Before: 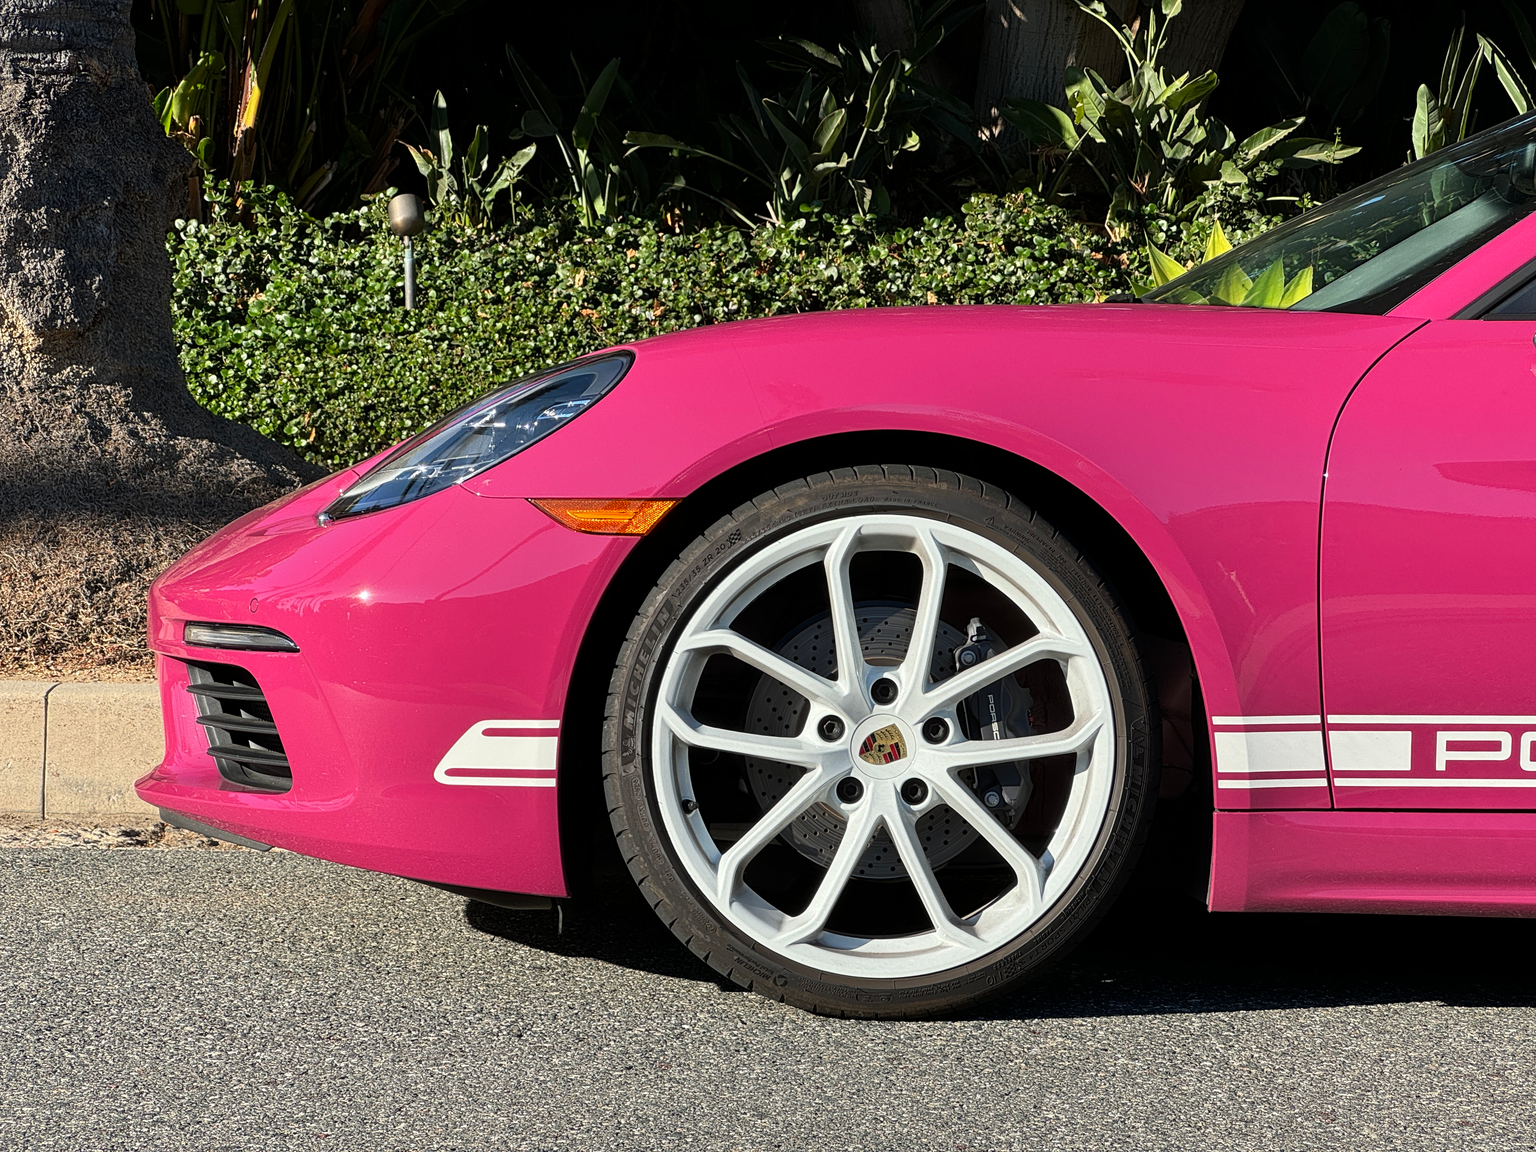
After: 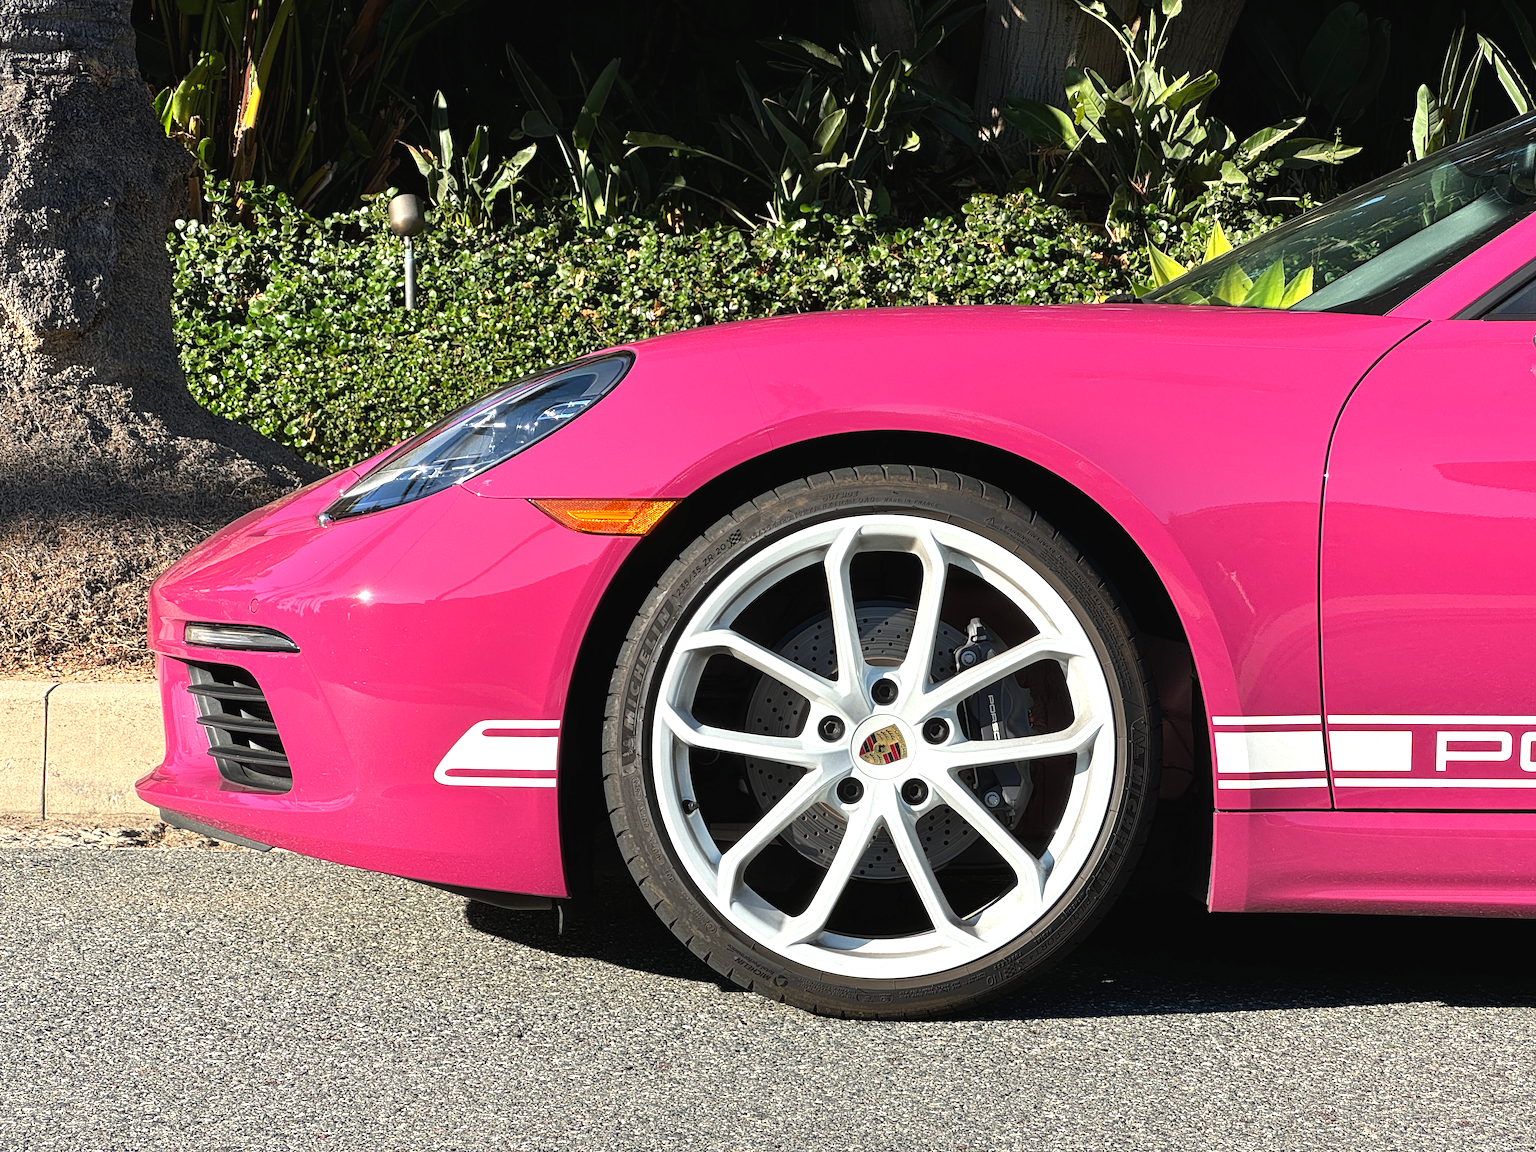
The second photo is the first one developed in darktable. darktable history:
exposure: black level correction -0.002, exposure 0.53 EV, compensate exposure bias true, compensate highlight preservation false
